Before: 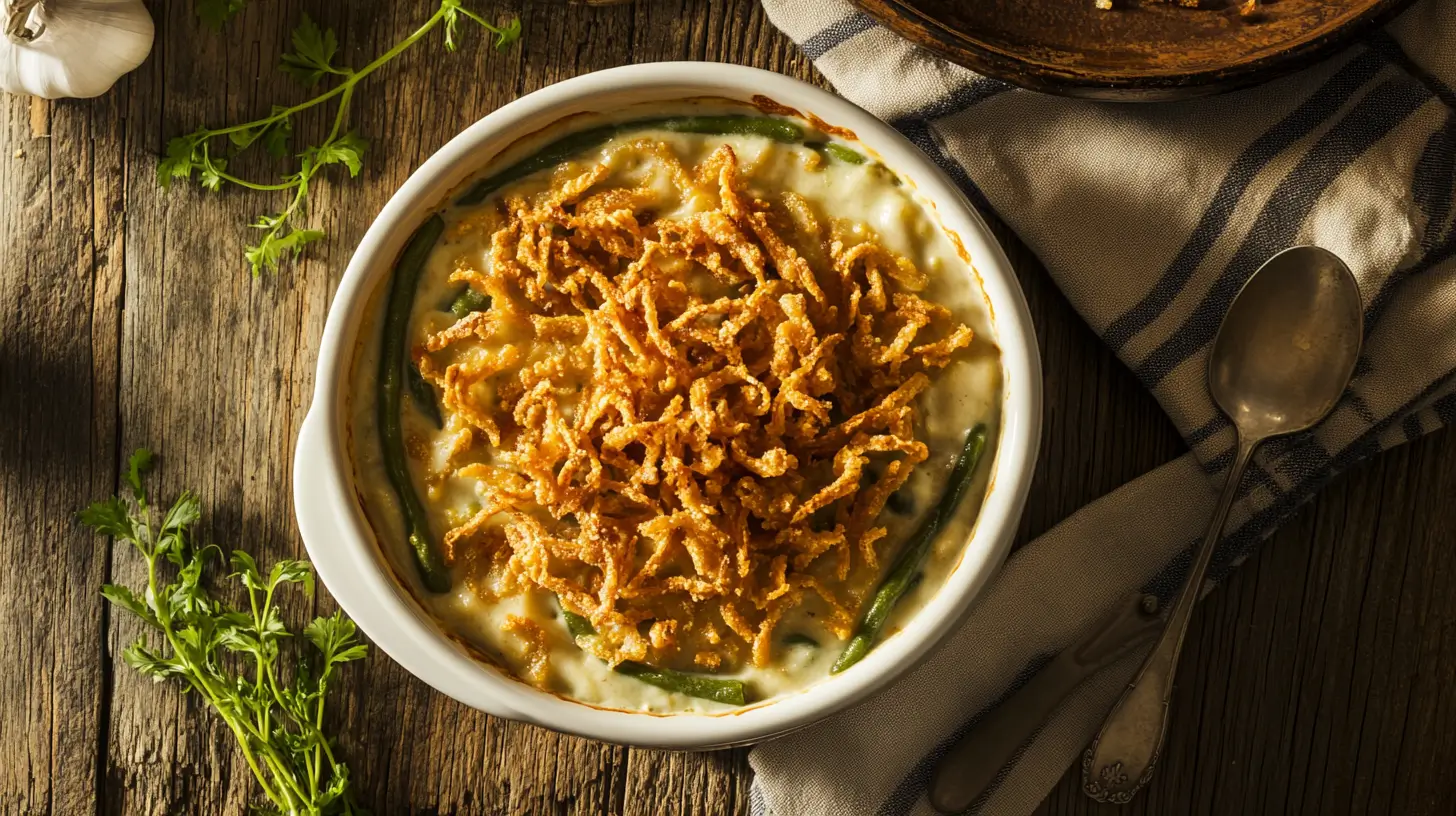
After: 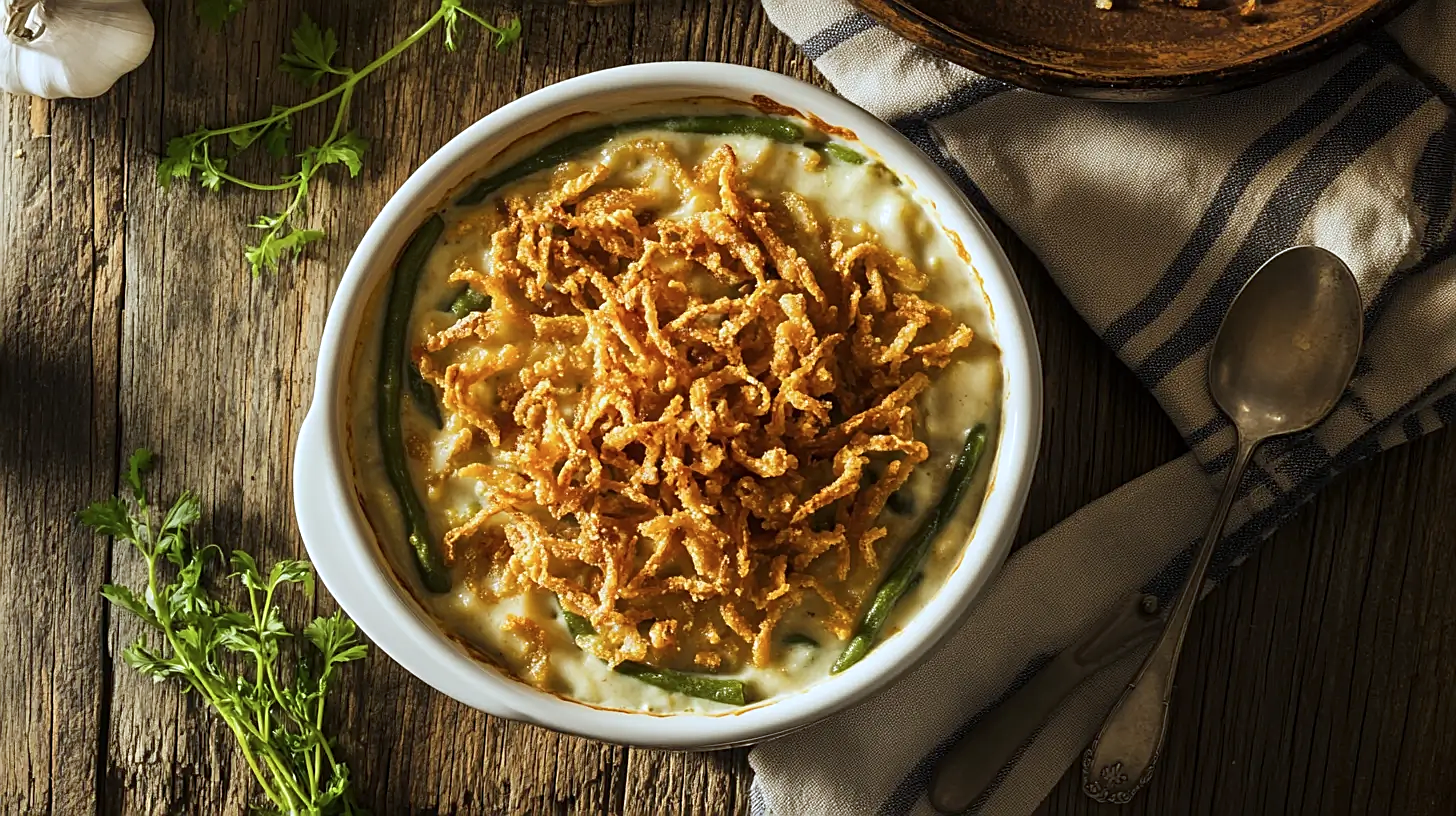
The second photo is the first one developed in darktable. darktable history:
color calibration: x 0.37, y 0.382, temperature 4313.32 K
sharpen: on, module defaults
